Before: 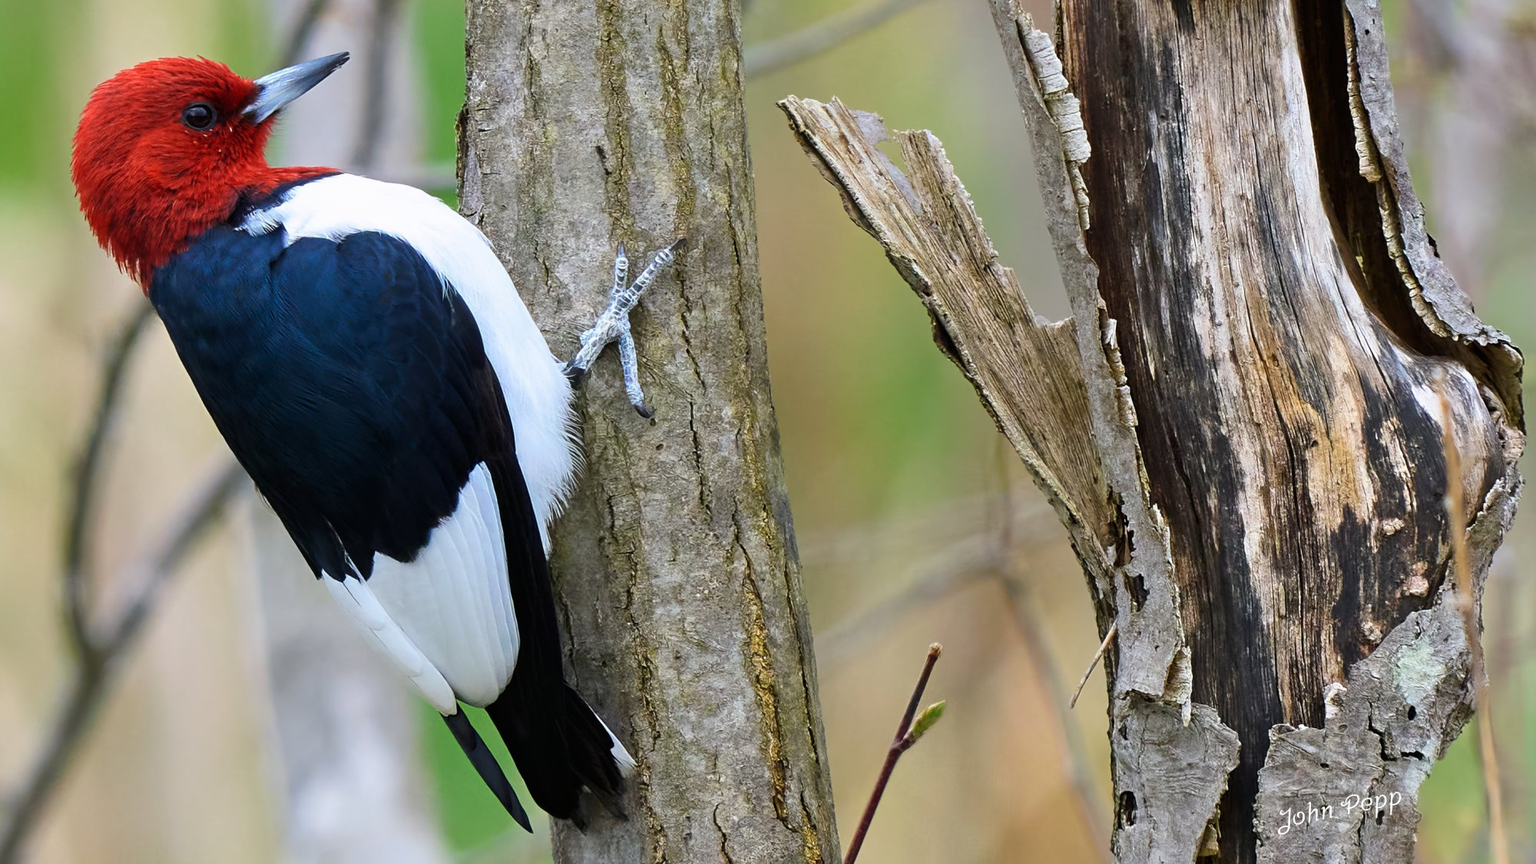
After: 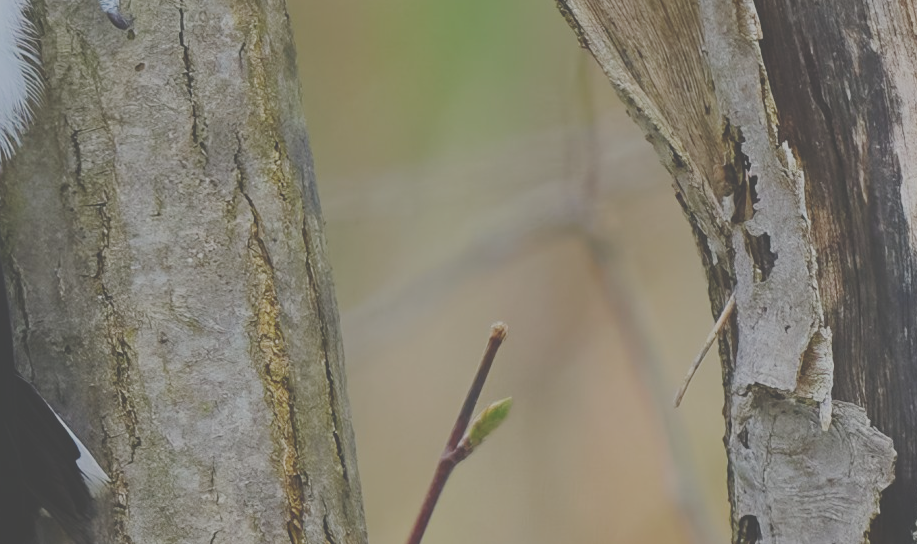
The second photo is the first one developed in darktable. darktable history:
filmic rgb: black relative exposure -7 EV, white relative exposure 6 EV, threshold 3 EV, target black luminance 0%, hardness 2.73, latitude 61.22%, contrast 0.691, highlights saturation mix 10%, shadows ↔ highlights balance -0.073%, preserve chrominance no, color science v4 (2020), iterations of high-quality reconstruction 10, contrast in shadows soft, contrast in highlights soft, enable highlight reconstruction true
exposure: black level correction -0.041, exposure 0.064 EV, compensate highlight preservation false
crop: left 35.976%, top 45.819%, right 18.162%, bottom 5.807%
